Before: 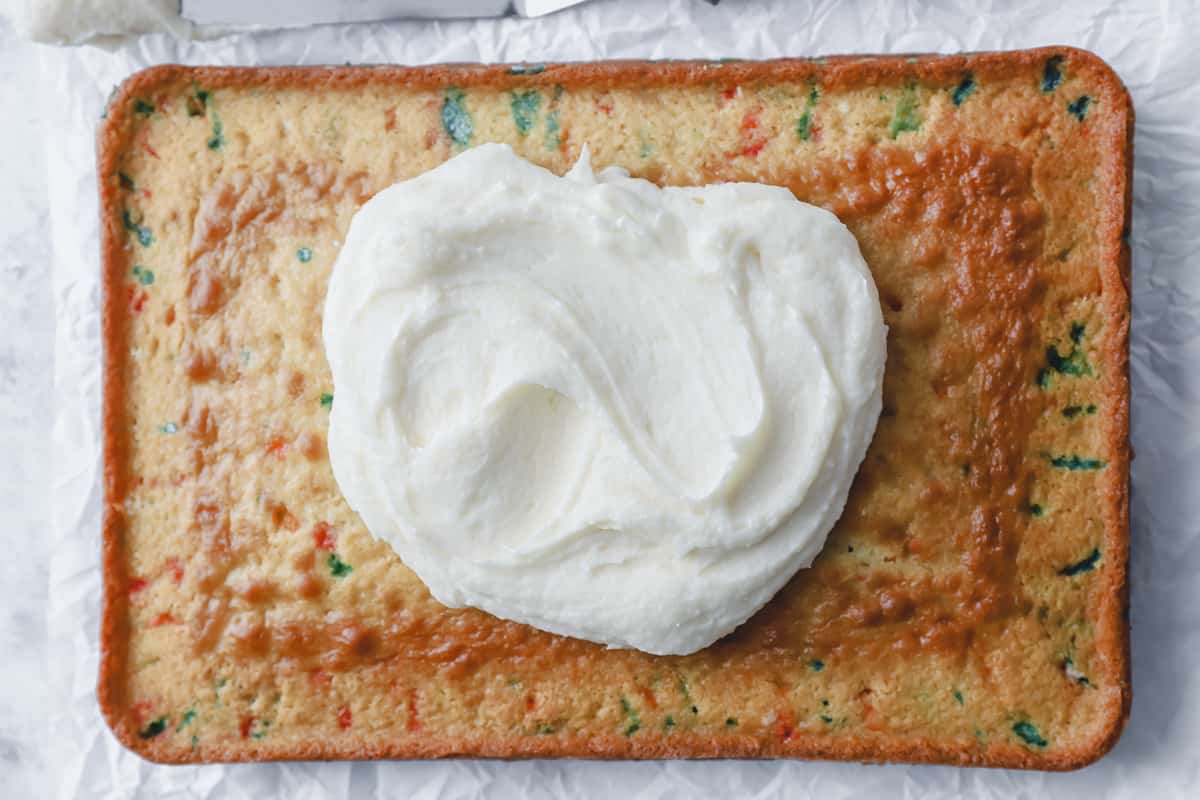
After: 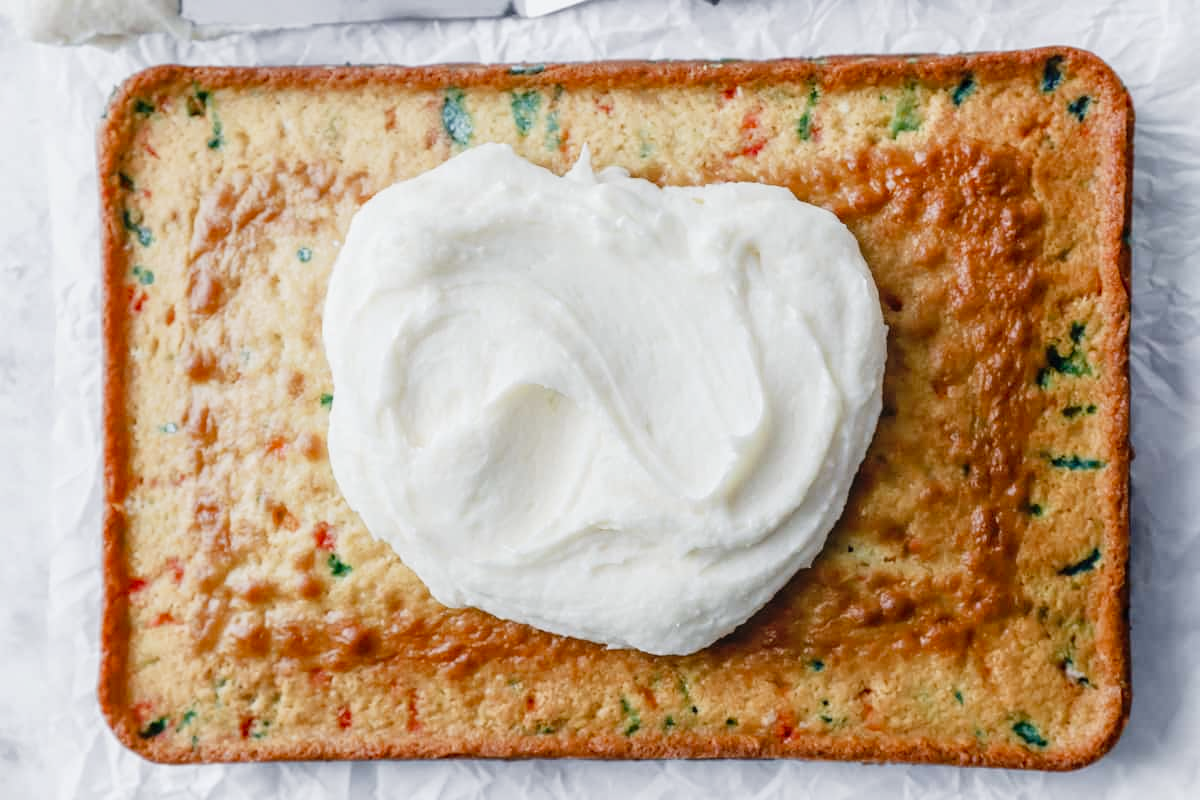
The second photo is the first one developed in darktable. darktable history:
local contrast: on, module defaults
tone curve: curves: ch0 [(0.003, 0.029) (0.037, 0.036) (0.149, 0.117) (0.297, 0.318) (0.422, 0.474) (0.531, 0.6) (0.743, 0.809) (0.877, 0.901) (1, 0.98)]; ch1 [(0, 0) (0.305, 0.325) (0.453, 0.437) (0.482, 0.479) (0.501, 0.5) (0.506, 0.503) (0.567, 0.572) (0.605, 0.608) (0.668, 0.69) (1, 1)]; ch2 [(0, 0) (0.313, 0.306) (0.4, 0.399) (0.45, 0.48) (0.499, 0.502) (0.512, 0.523) (0.57, 0.595) (0.653, 0.662) (1, 1)], preserve colors none
exposure: exposure -0.061 EV, compensate highlight preservation false
